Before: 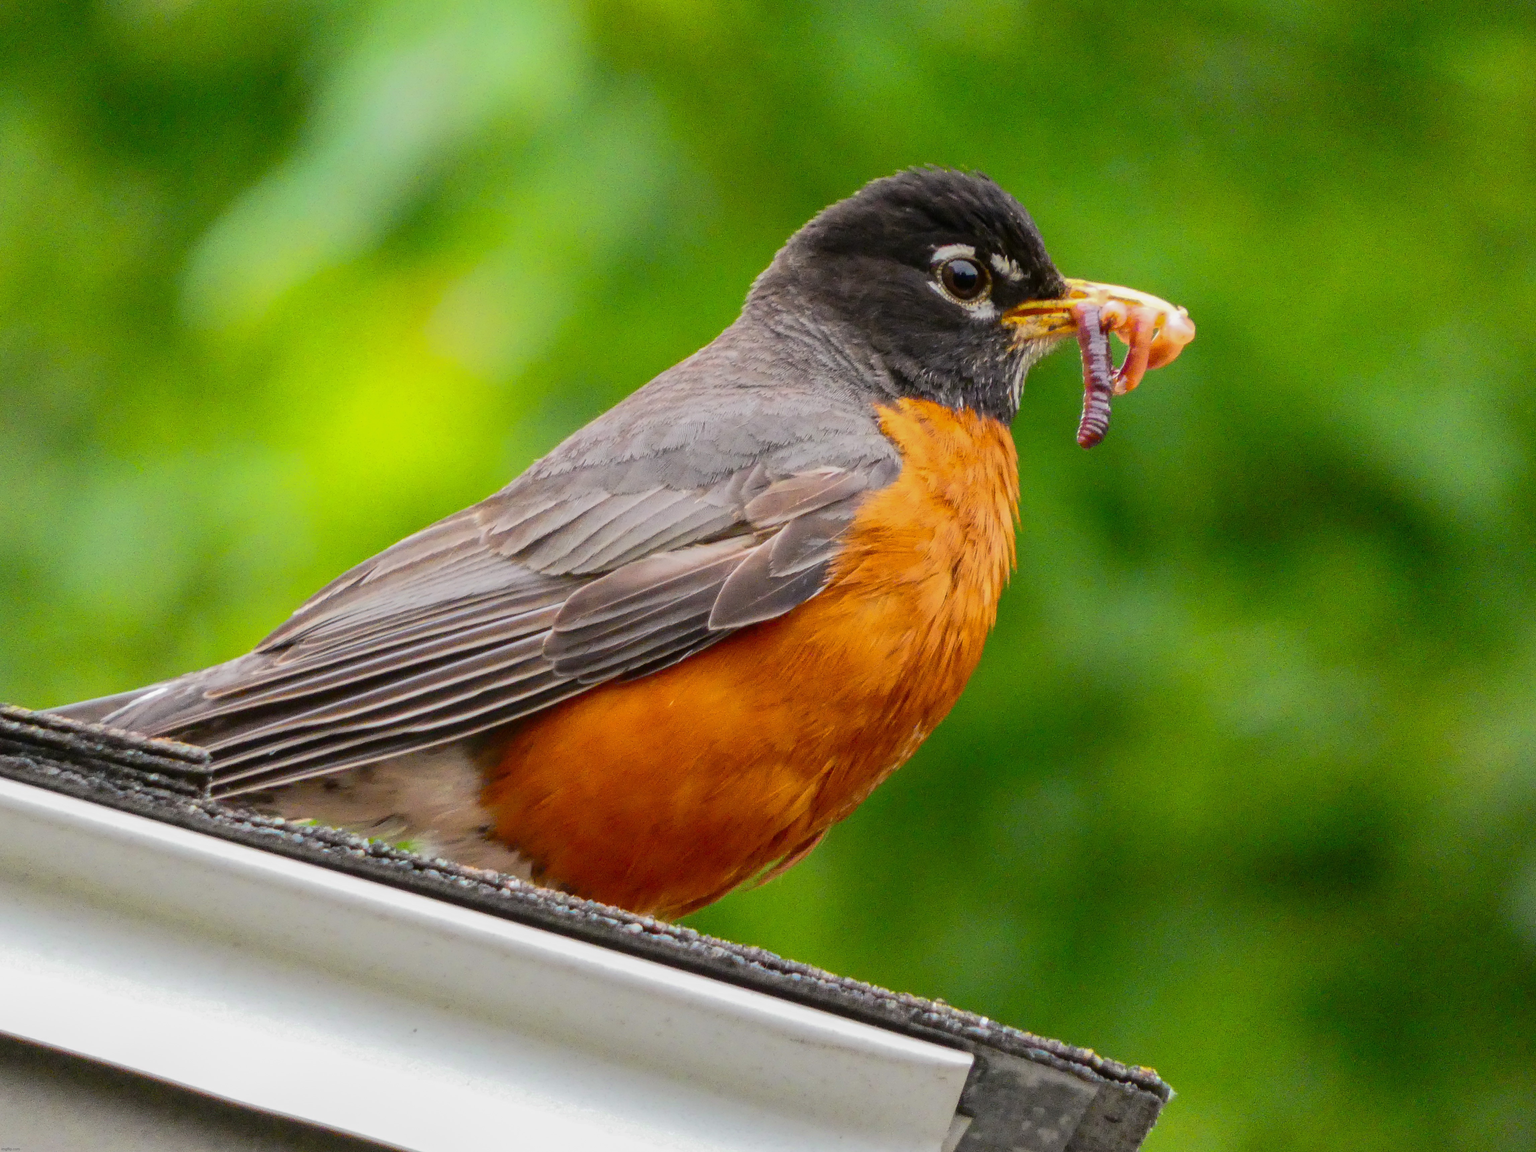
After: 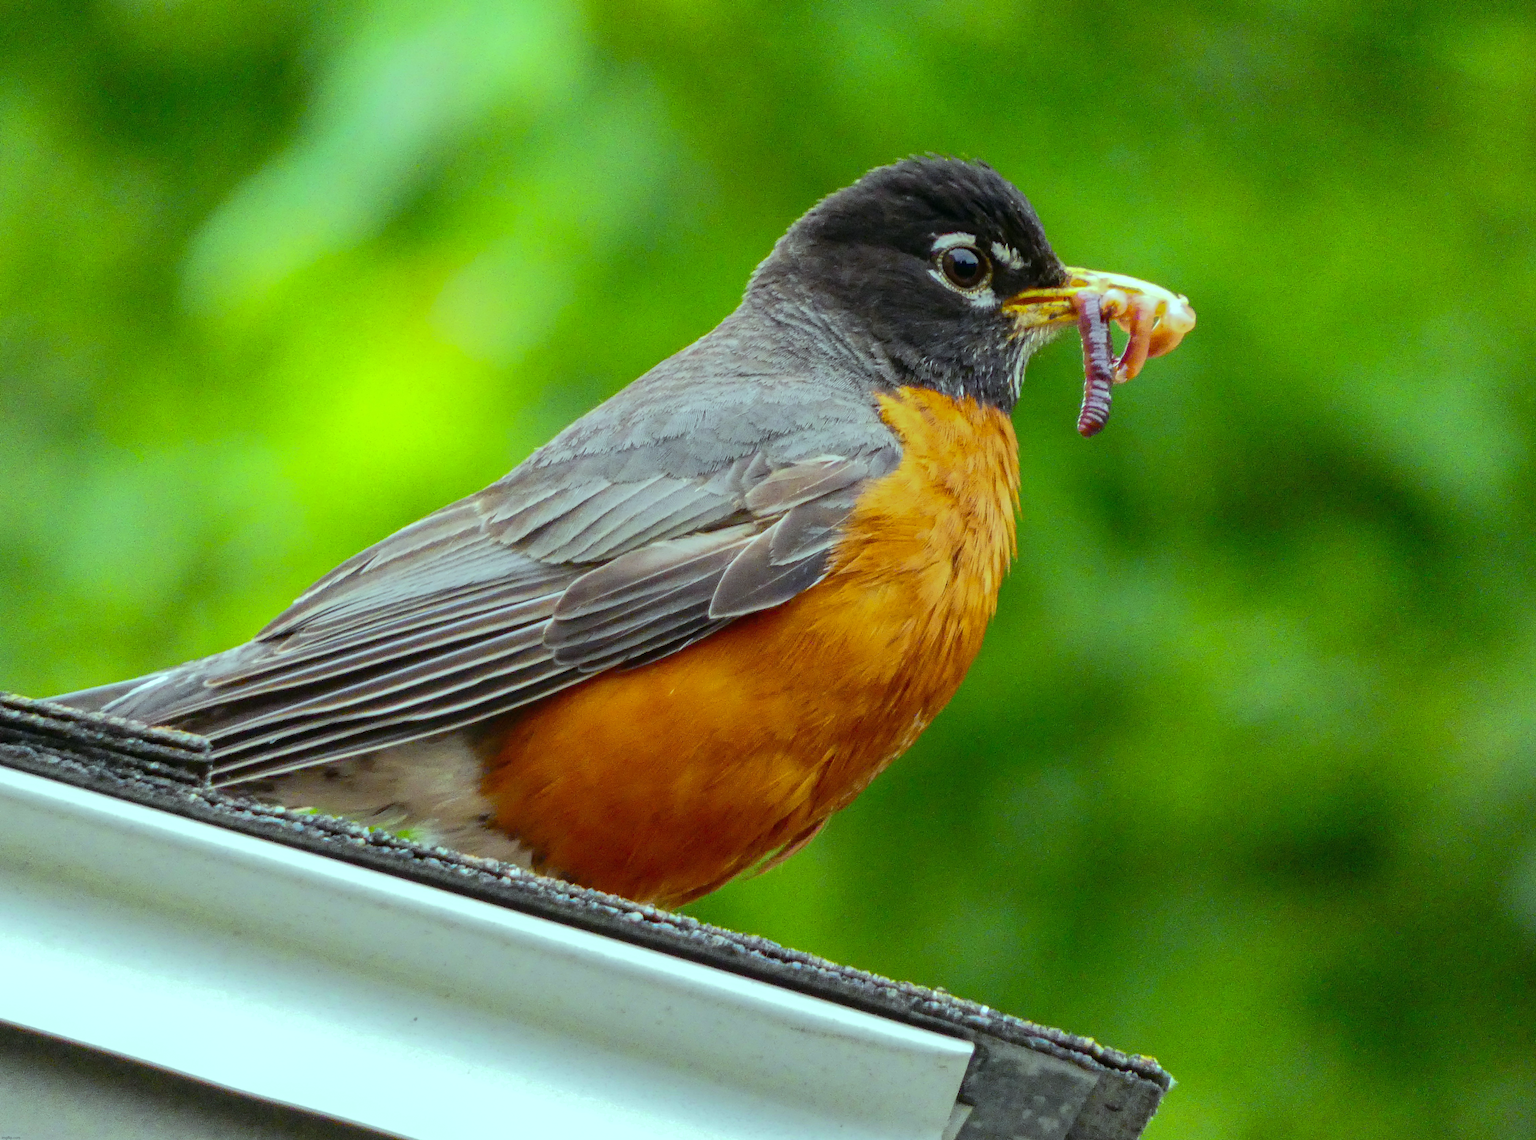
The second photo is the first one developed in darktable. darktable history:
haze removal: compatibility mode true, adaptive false
grain: coarseness 0.81 ISO, strength 1.34%, mid-tones bias 0%
crop: top 1.049%, right 0.001%
color balance: mode lift, gamma, gain (sRGB), lift [0.997, 0.979, 1.021, 1.011], gamma [1, 1.084, 0.916, 0.998], gain [1, 0.87, 1.13, 1.101], contrast 4.55%, contrast fulcrum 38.24%, output saturation 104.09%
rgb levels: preserve colors max RGB
